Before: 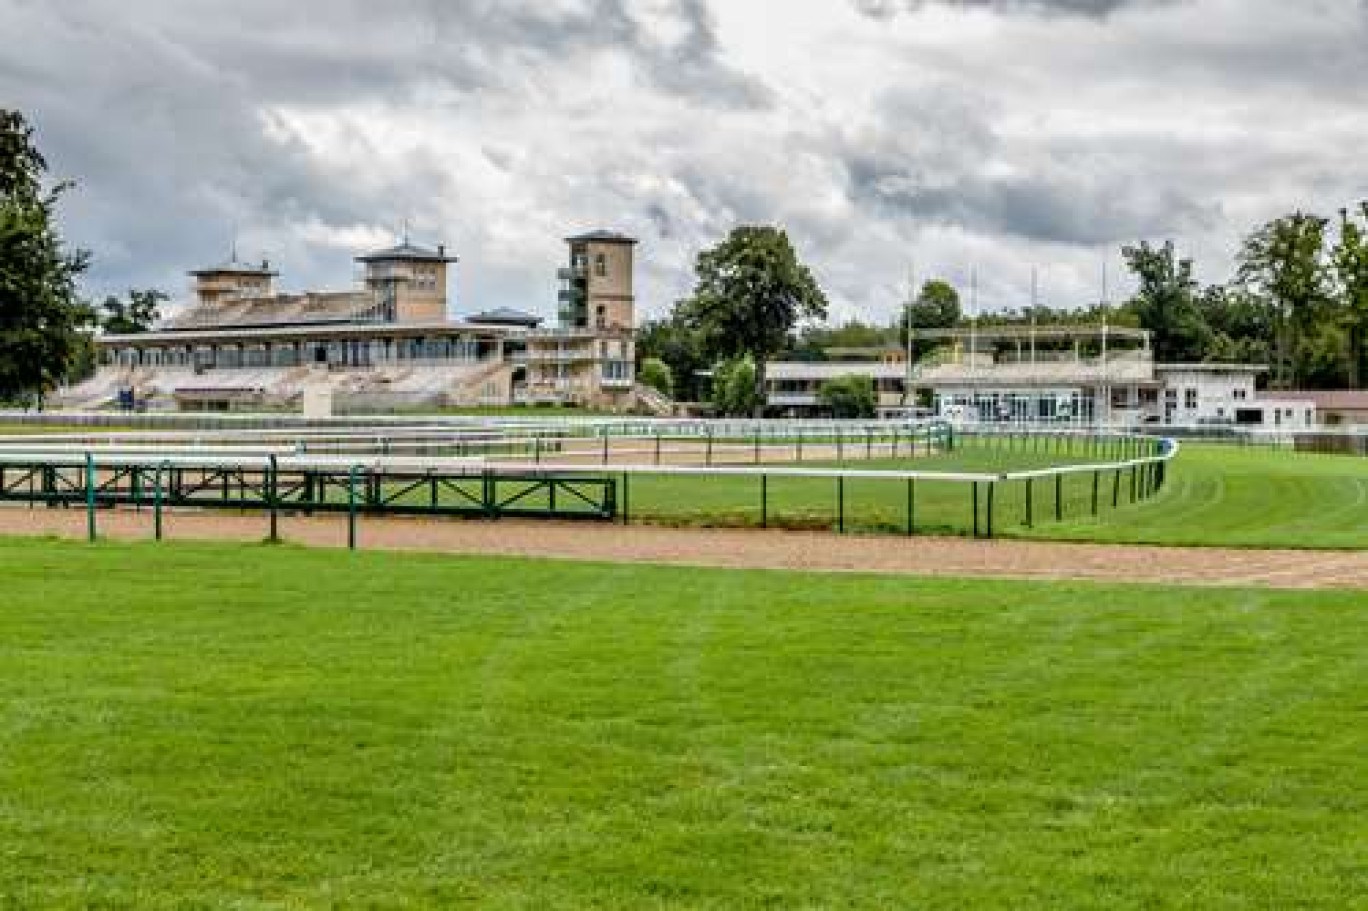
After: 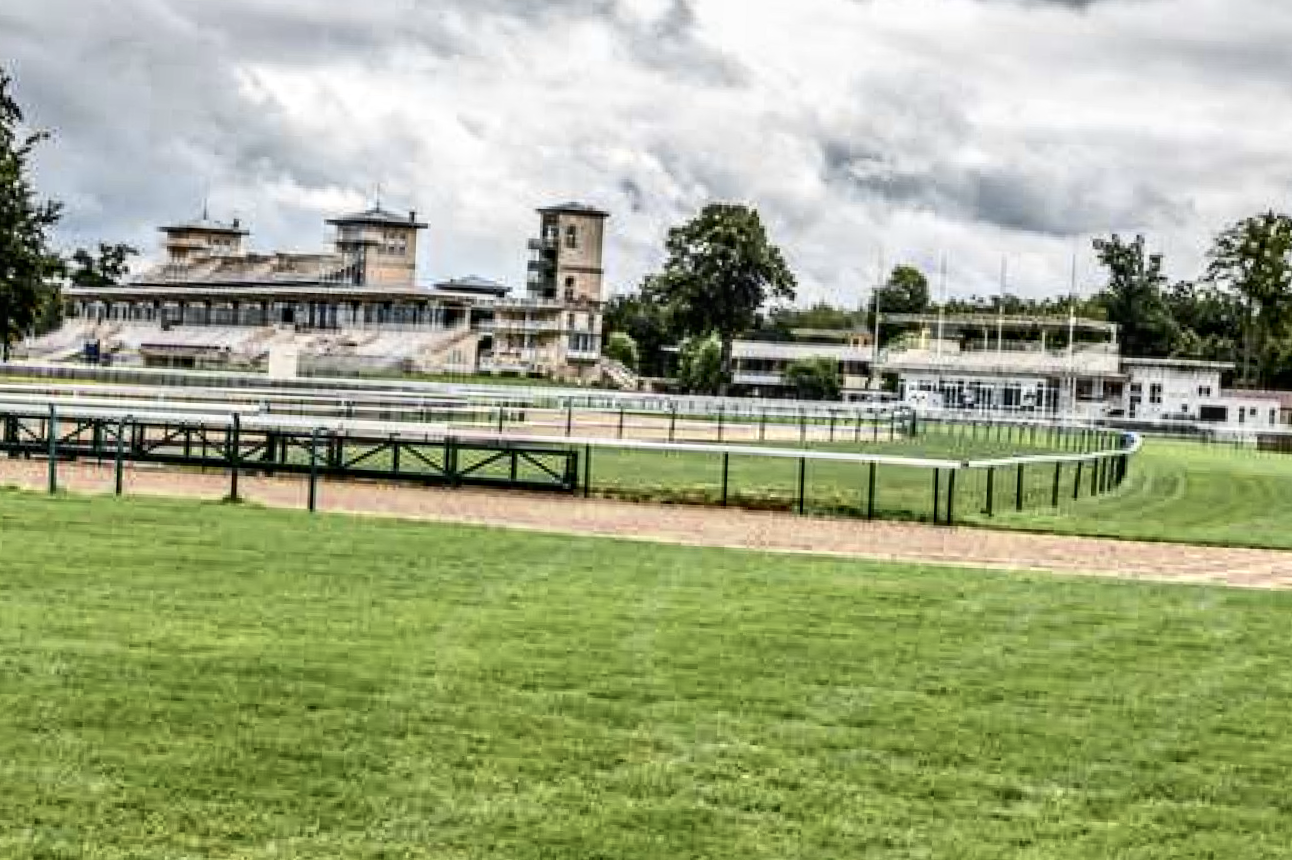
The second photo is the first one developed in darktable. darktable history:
contrast brightness saturation: contrast 0.255, saturation -0.322
local contrast: on, module defaults
color zones: curves: ch0 [(0.004, 0.305) (0.261, 0.623) (0.389, 0.399) (0.708, 0.571) (0.947, 0.34)]; ch1 [(0.025, 0.645) (0.229, 0.584) (0.326, 0.551) (0.484, 0.262) (0.757, 0.643)]
crop and rotate: angle -2.26°
